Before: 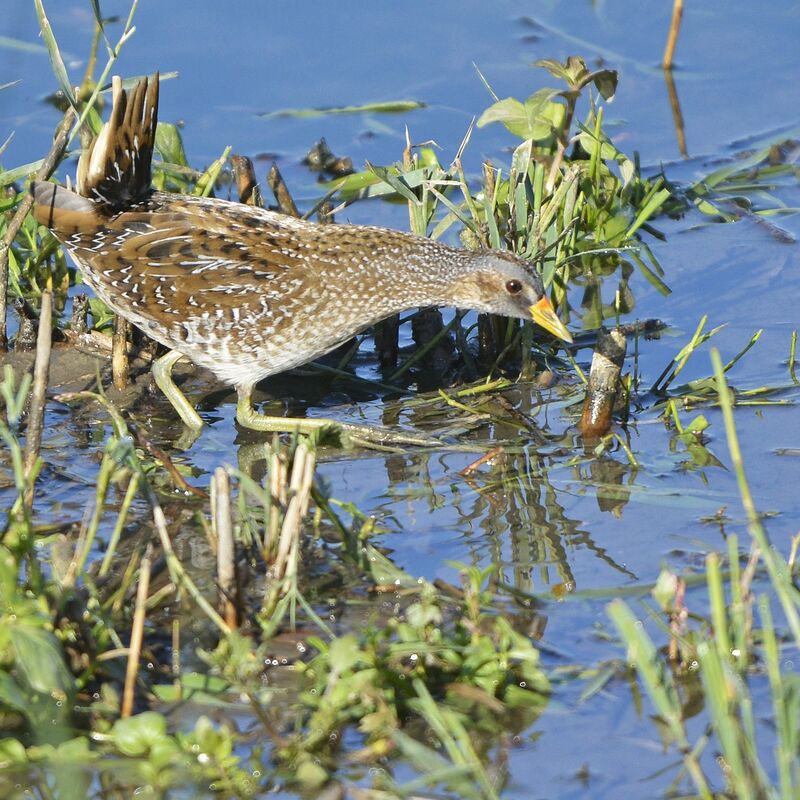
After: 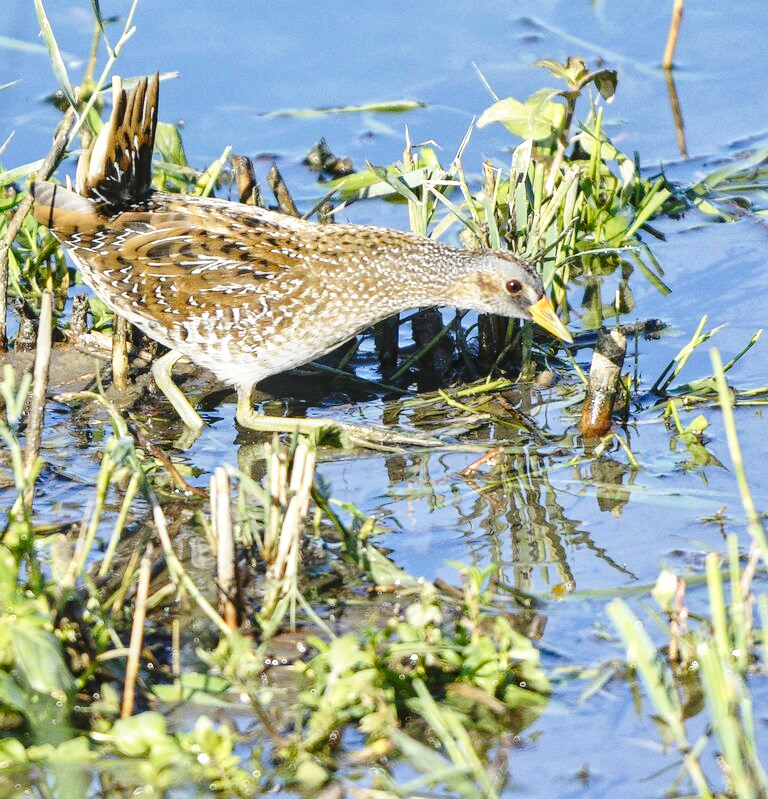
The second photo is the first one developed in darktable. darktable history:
crop: right 3.951%, bottom 0.051%
base curve: curves: ch0 [(0, 0) (0.028, 0.03) (0.121, 0.232) (0.46, 0.748) (0.859, 0.968) (1, 1)], preserve colors none
local contrast: on, module defaults
